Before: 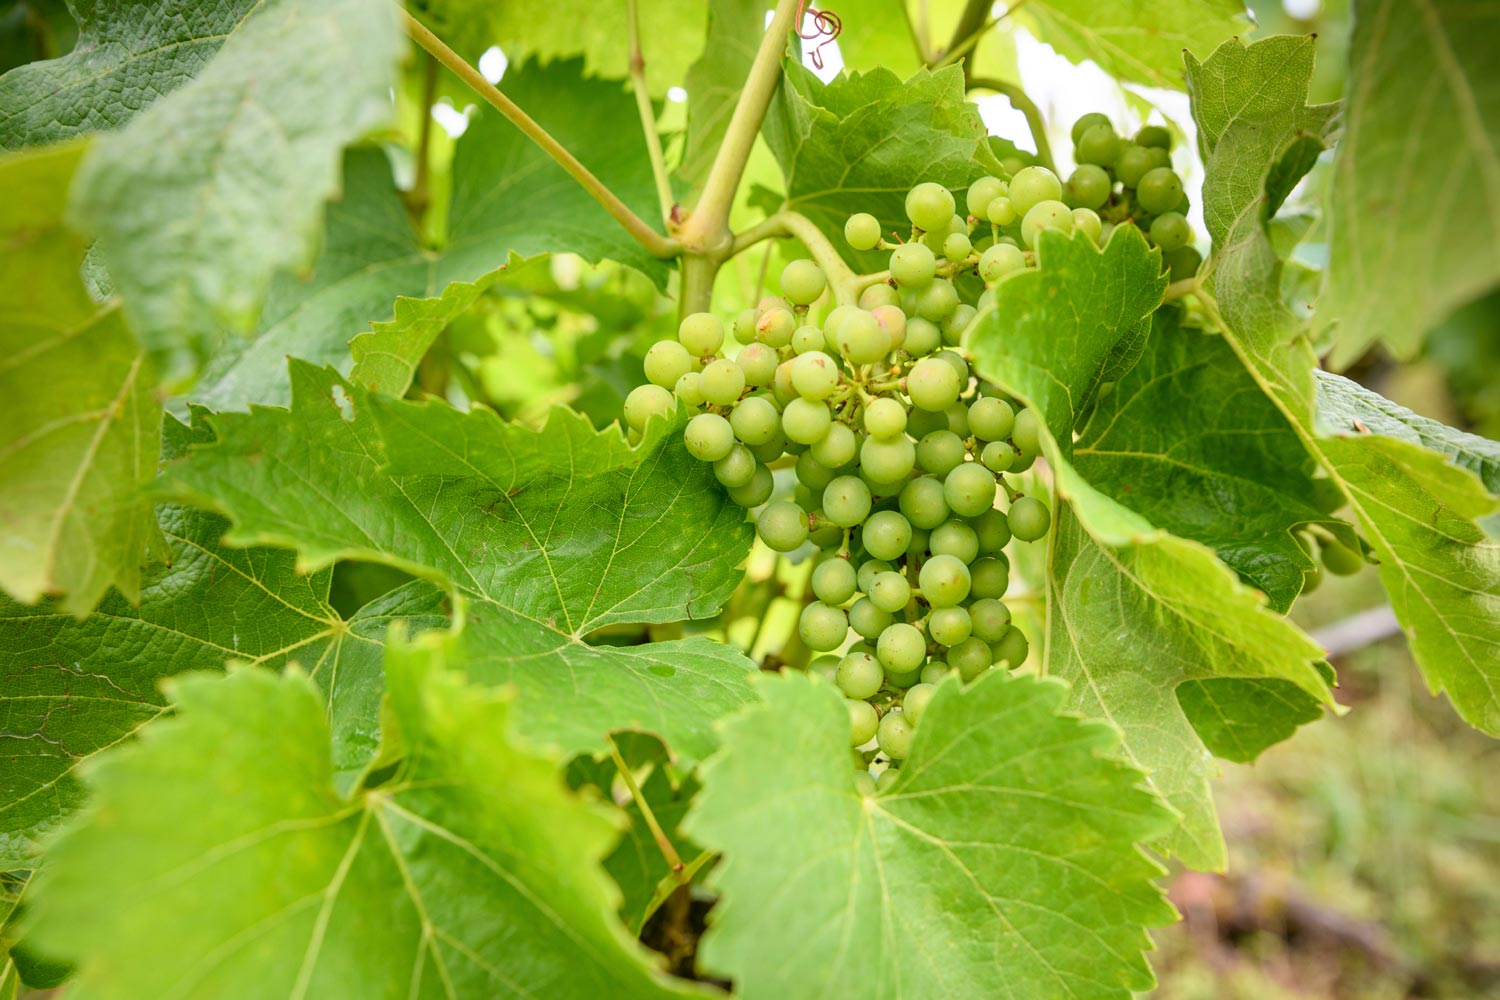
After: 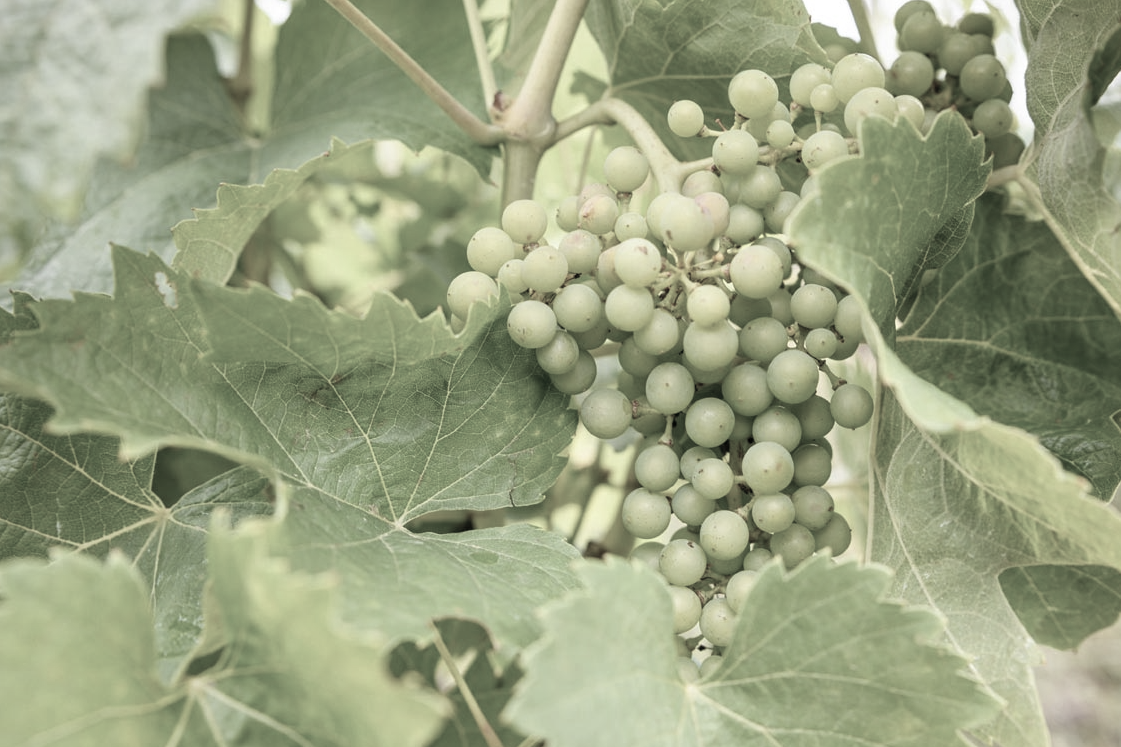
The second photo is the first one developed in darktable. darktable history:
color correction: saturation 0.3
crop and rotate: left 11.831%, top 11.346%, right 13.429%, bottom 13.899%
